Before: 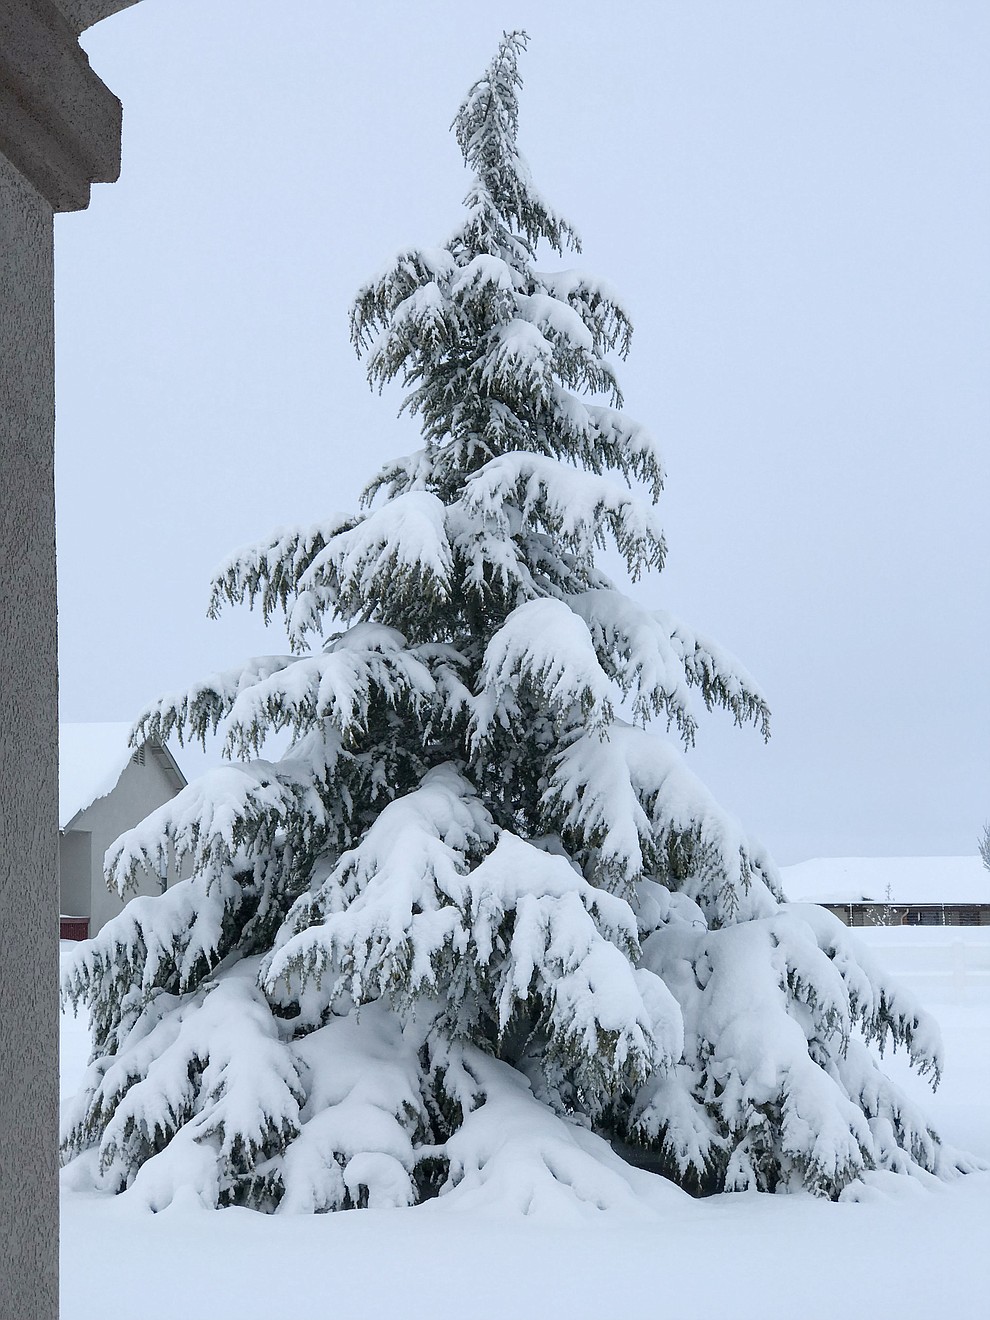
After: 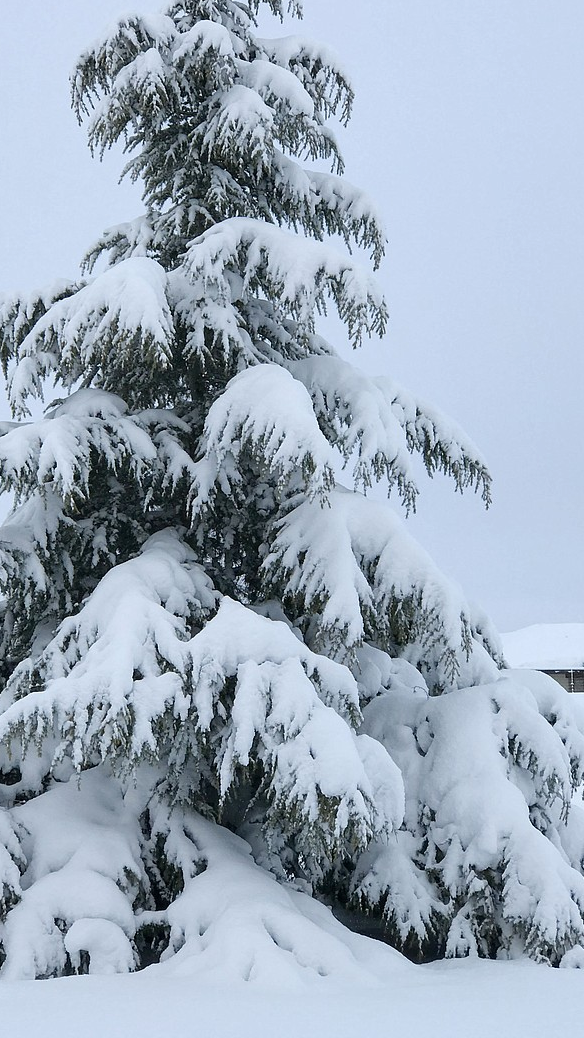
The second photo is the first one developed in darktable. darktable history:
crop and rotate: left 28.256%, top 17.734%, right 12.656%, bottom 3.573%
shadows and highlights: shadows 75, highlights -25, soften with gaussian
